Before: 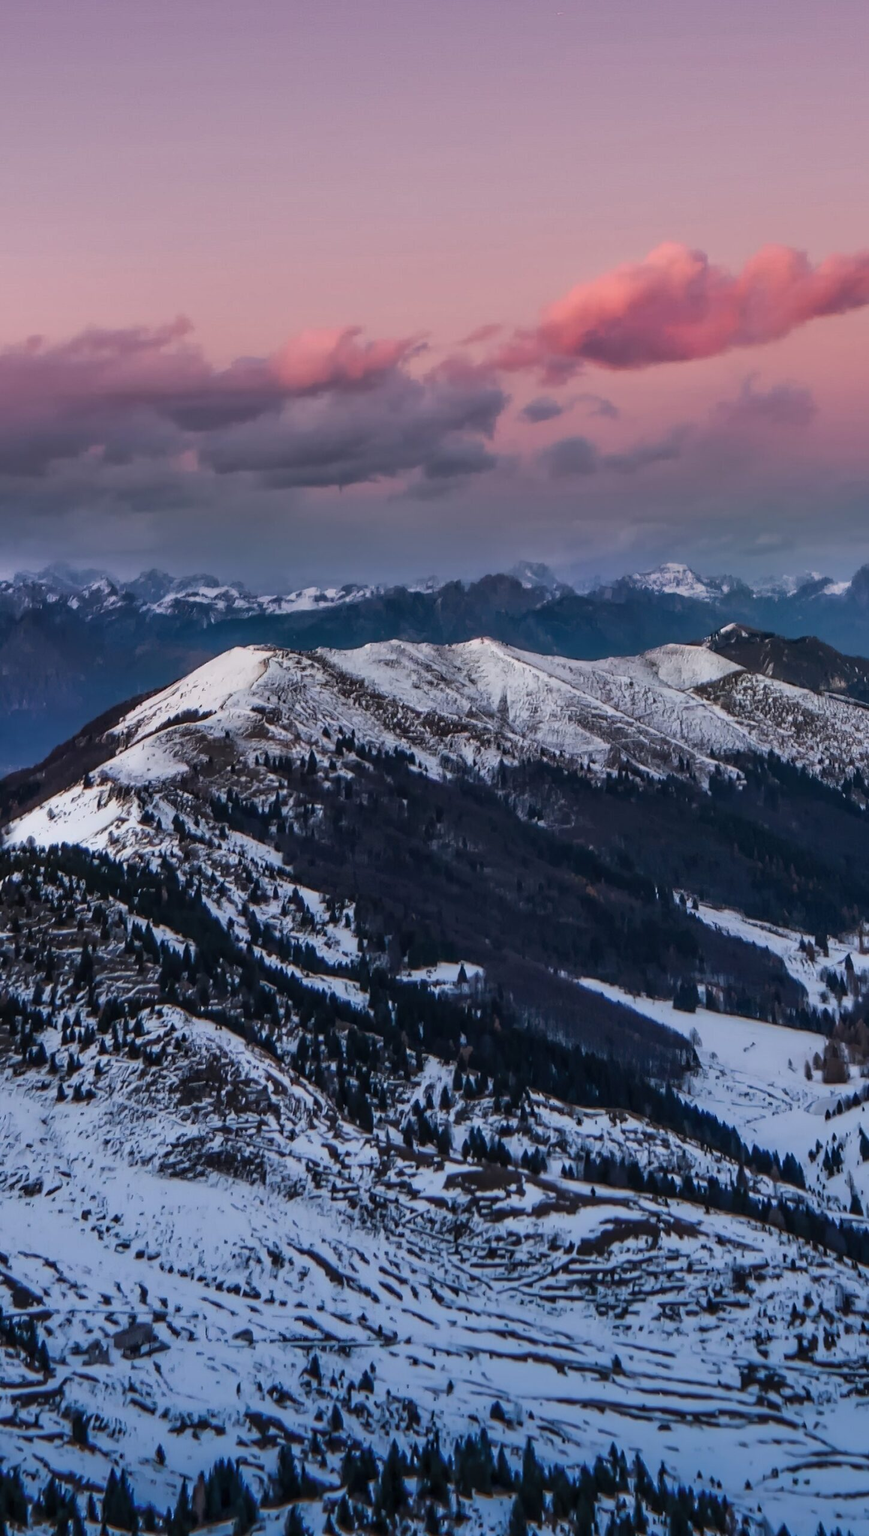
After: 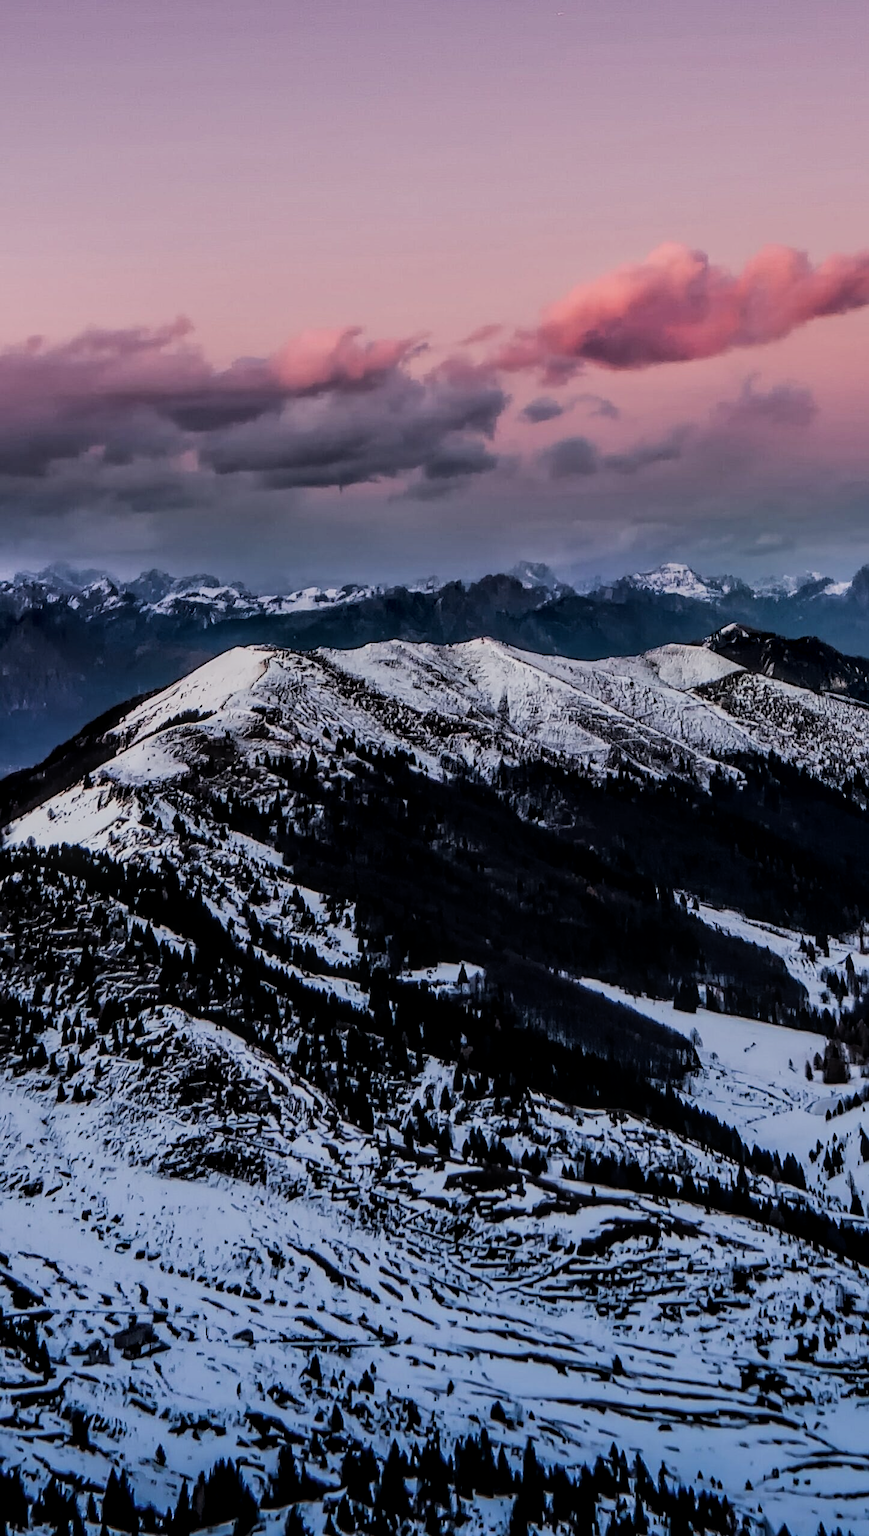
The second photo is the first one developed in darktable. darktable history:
local contrast: on, module defaults
sharpen: on, module defaults
filmic rgb: black relative exposure -5 EV, hardness 2.88, contrast 1.3, highlights saturation mix -30%
